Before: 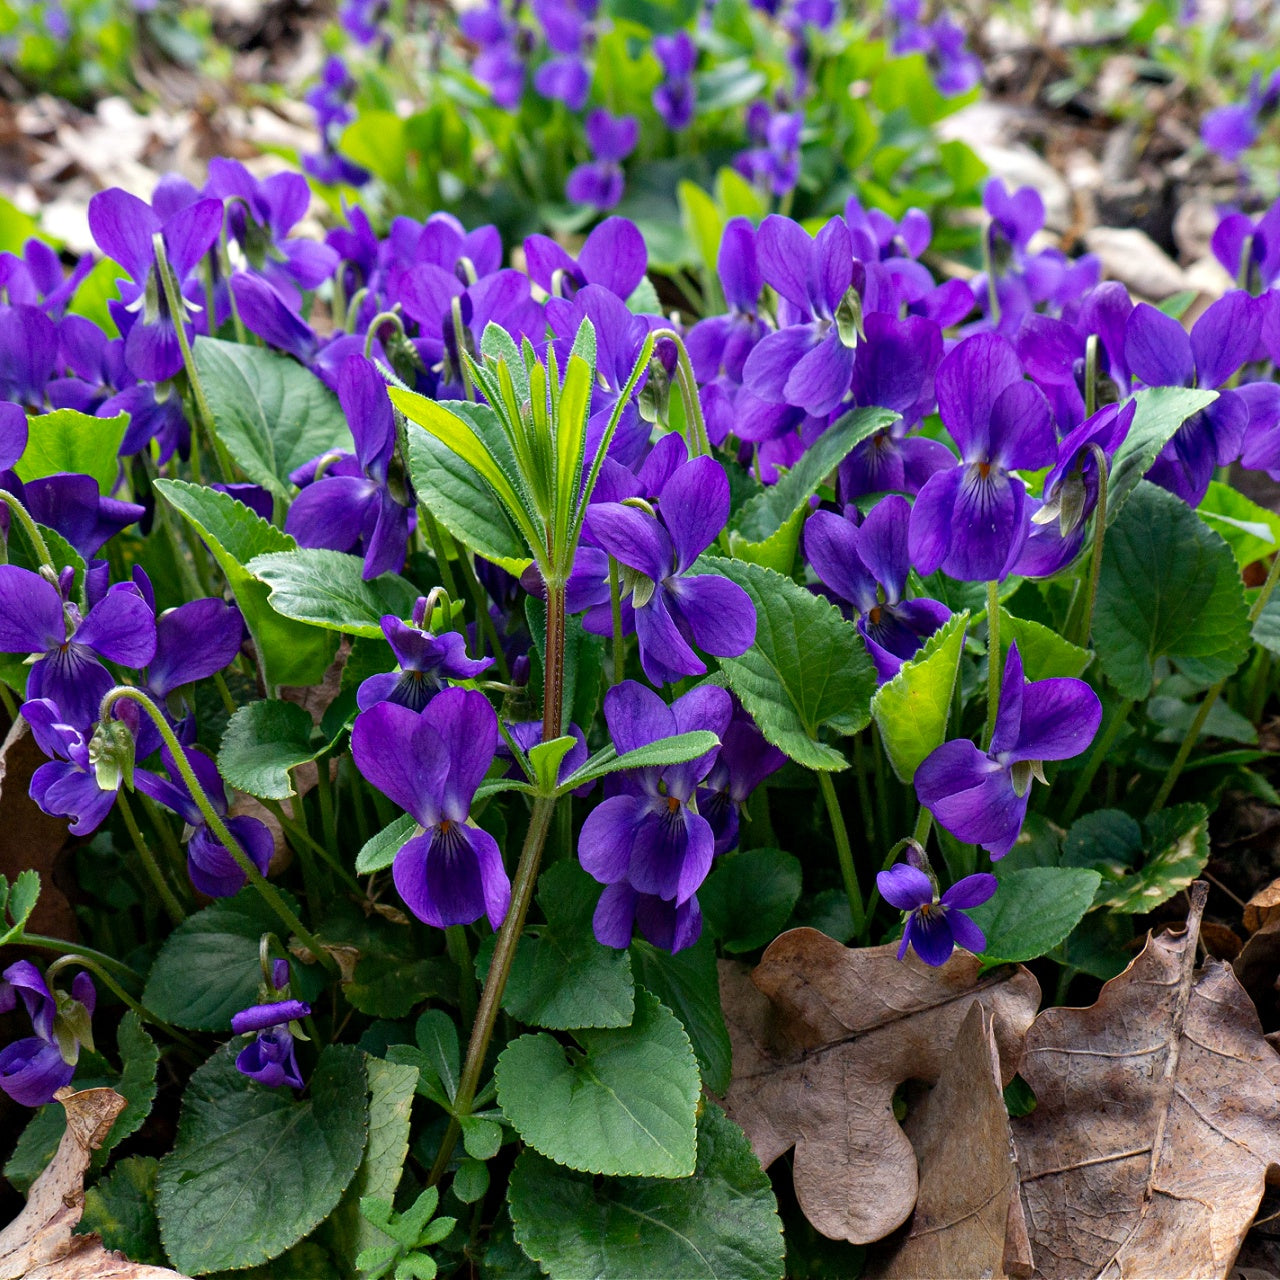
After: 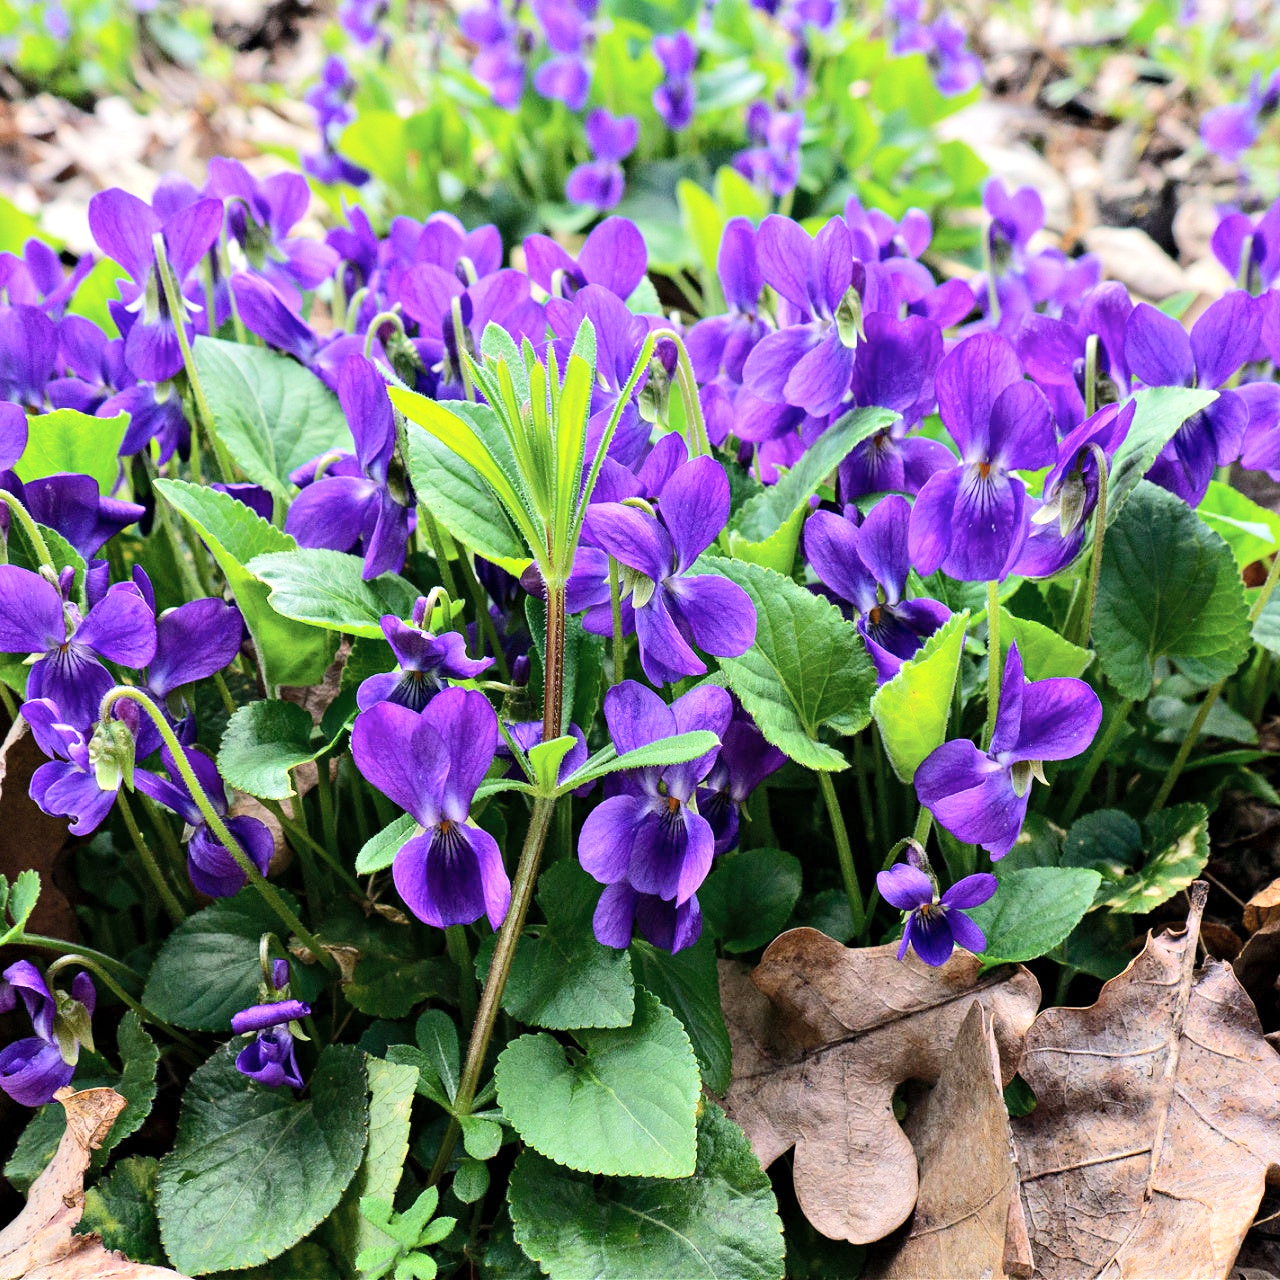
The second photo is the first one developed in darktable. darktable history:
tone equalizer: -8 EV 0.004 EV, -7 EV -0.039 EV, -6 EV 0.01 EV, -5 EV 0.024 EV, -4 EV 0.257 EV, -3 EV 0.674 EV, -2 EV 0.589 EV, -1 EV 0.182 EV, +0 EV 0.028 EV, mask exposure compensation -0.507 EV
tone curve: curves: ch0 [(0, 0) (0.003, 0.003) (0.011, 0.014) (0.025, 0.033) (0.044, 0.06) (0.069, 0.096) (0.1, 0.132) (0.136, 0.174) (0.177, 0.226) (0.224, 0.282) (0.277, 0.352) (0.335, 0.435) (0.399, 0.524) (0.468, 0.615) (0.543, 0.695) (0.623, 0.771) (0.709, 0.835) (0.801, 0.894) (0.898, 0.944) (1, 1)], color space Lab, independent channels, preserve colors none
